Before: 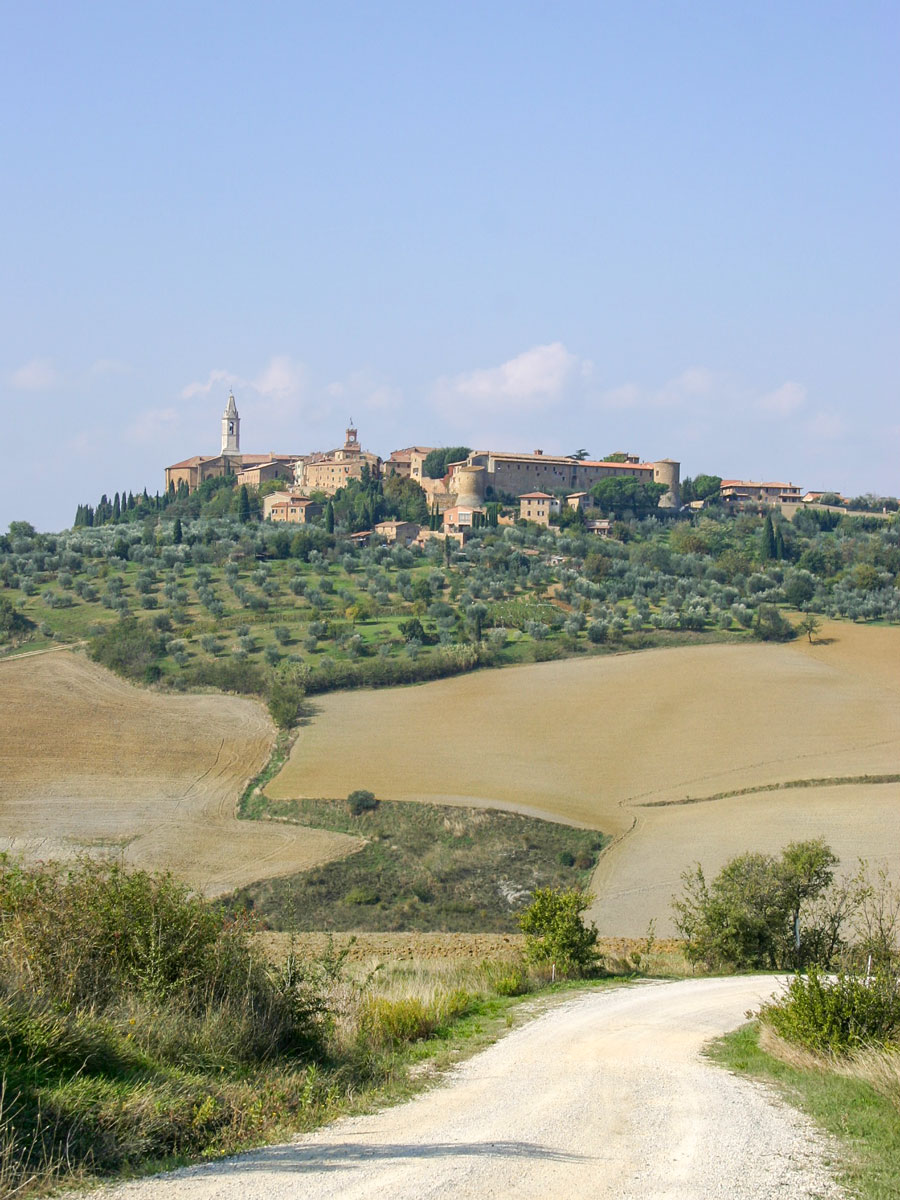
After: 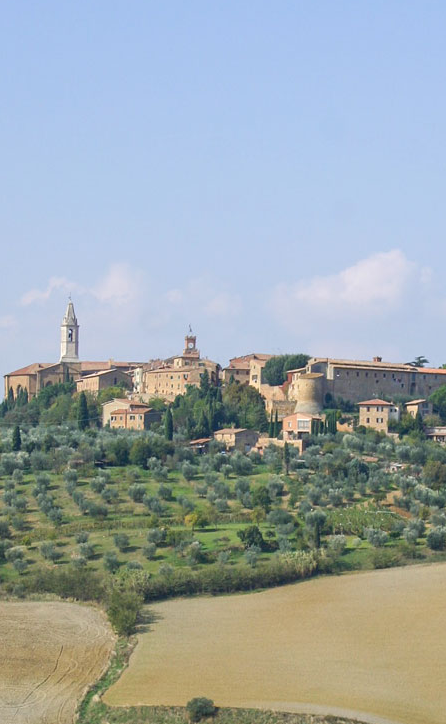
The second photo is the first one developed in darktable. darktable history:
crop: left 17.956%, top 7.788%, right 32.448%, bottom 31.841%
